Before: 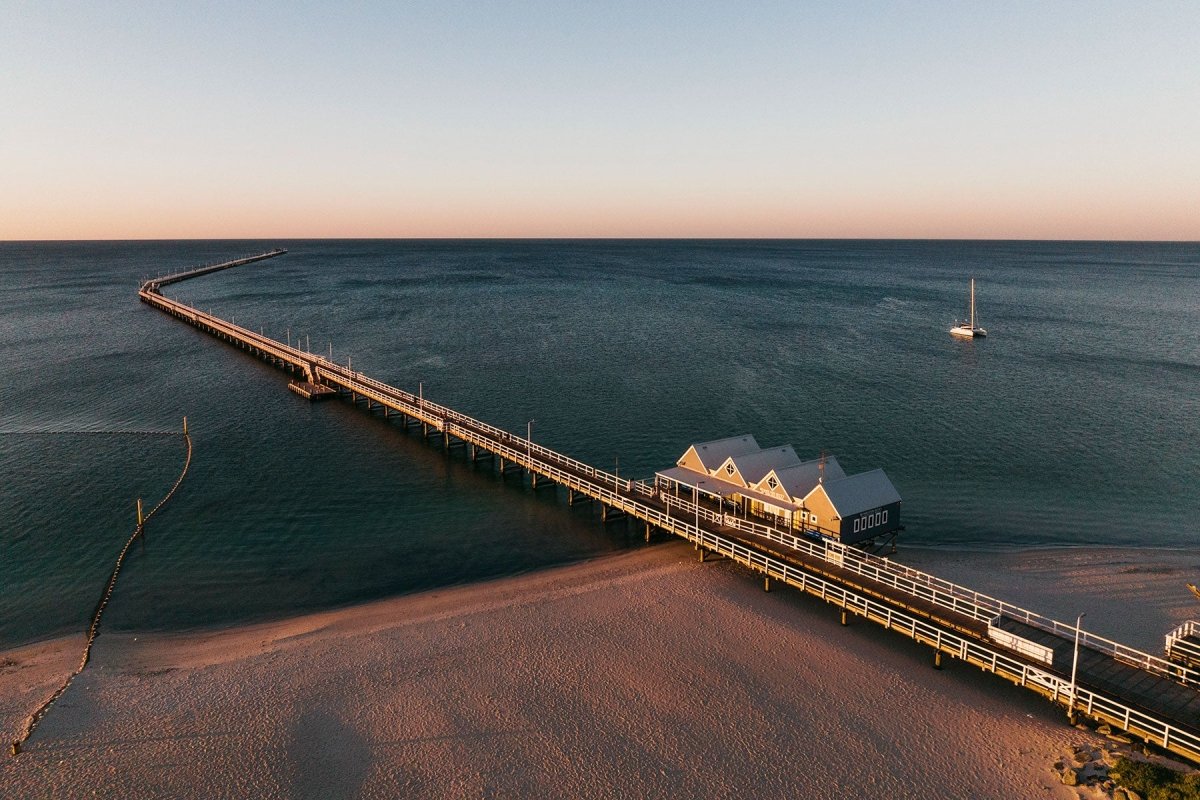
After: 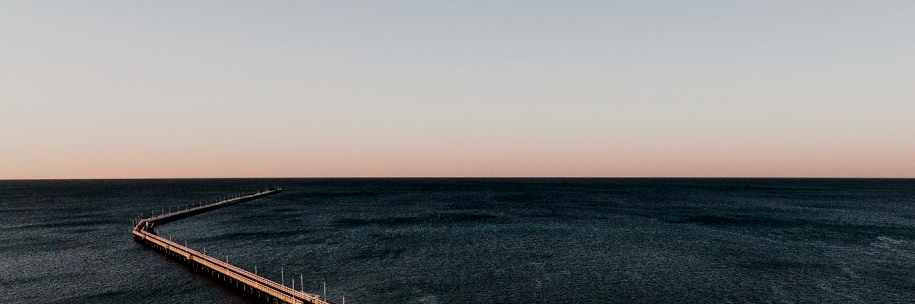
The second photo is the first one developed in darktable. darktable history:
filmic rgb: black relative exposure -5 EV, hardness 2.88, contrast 1.3, highlights saturation mix -30%
crop: left 0.579%, top 7.627%, right 23.167%, bottom 54.275%
contrast brightness saturation: contrast 0.07, brightness -0.13, saturation 0.06
